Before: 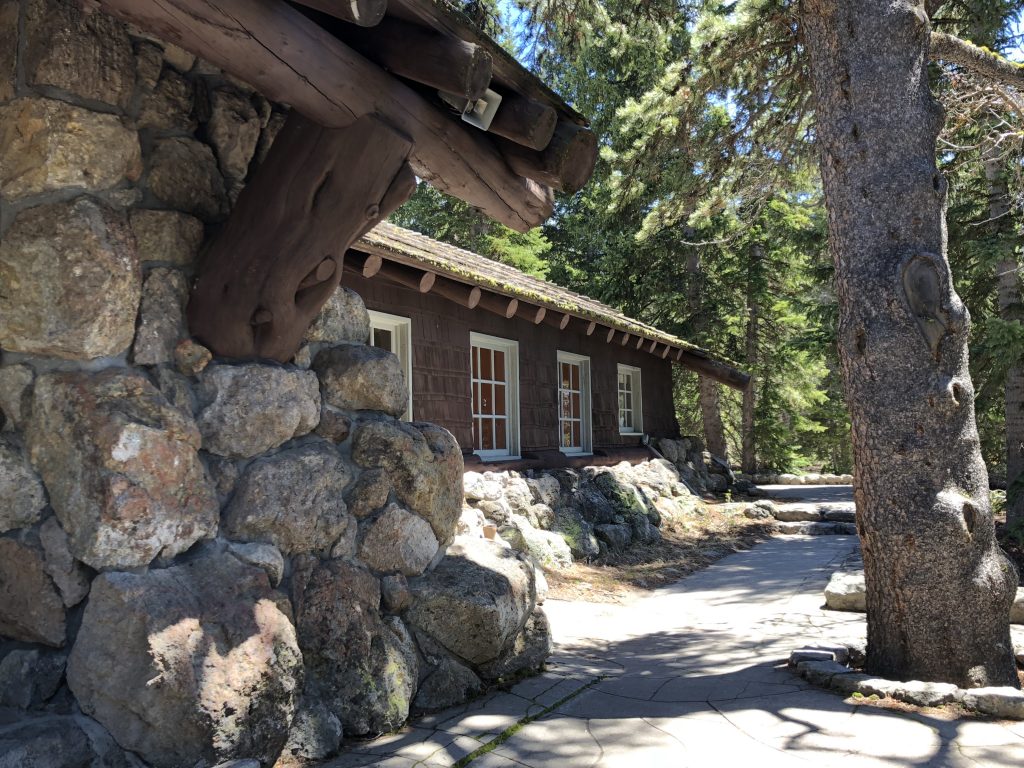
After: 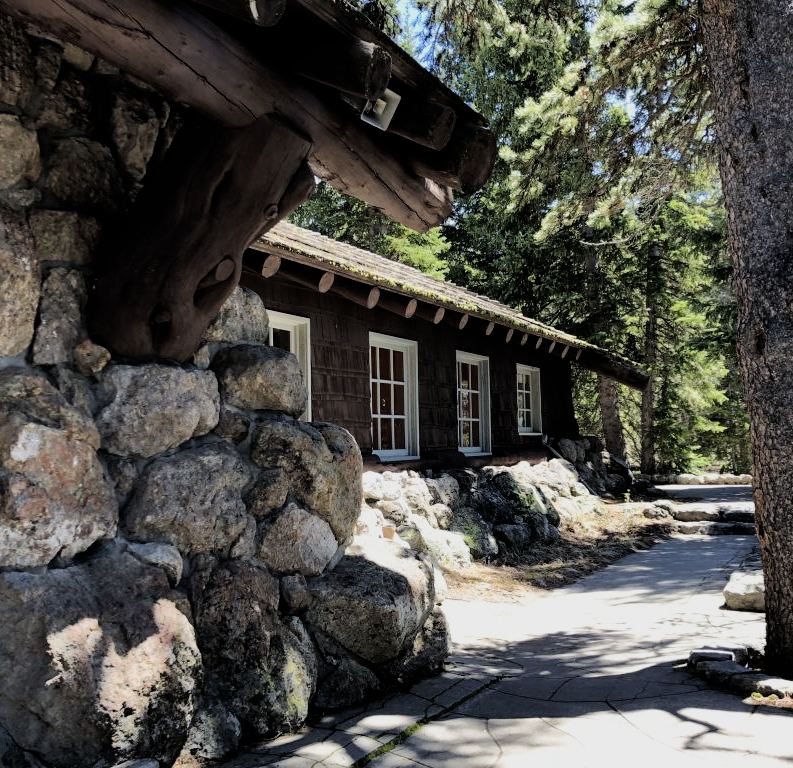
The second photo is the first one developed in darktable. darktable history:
crop: left 9.88%, right 12.664%
filmic rgb: black relative exposure -5 EV, white relative exposure 3.5 EV, hardness 3.19, contrast 1.3, highlights saturation mix -50%
